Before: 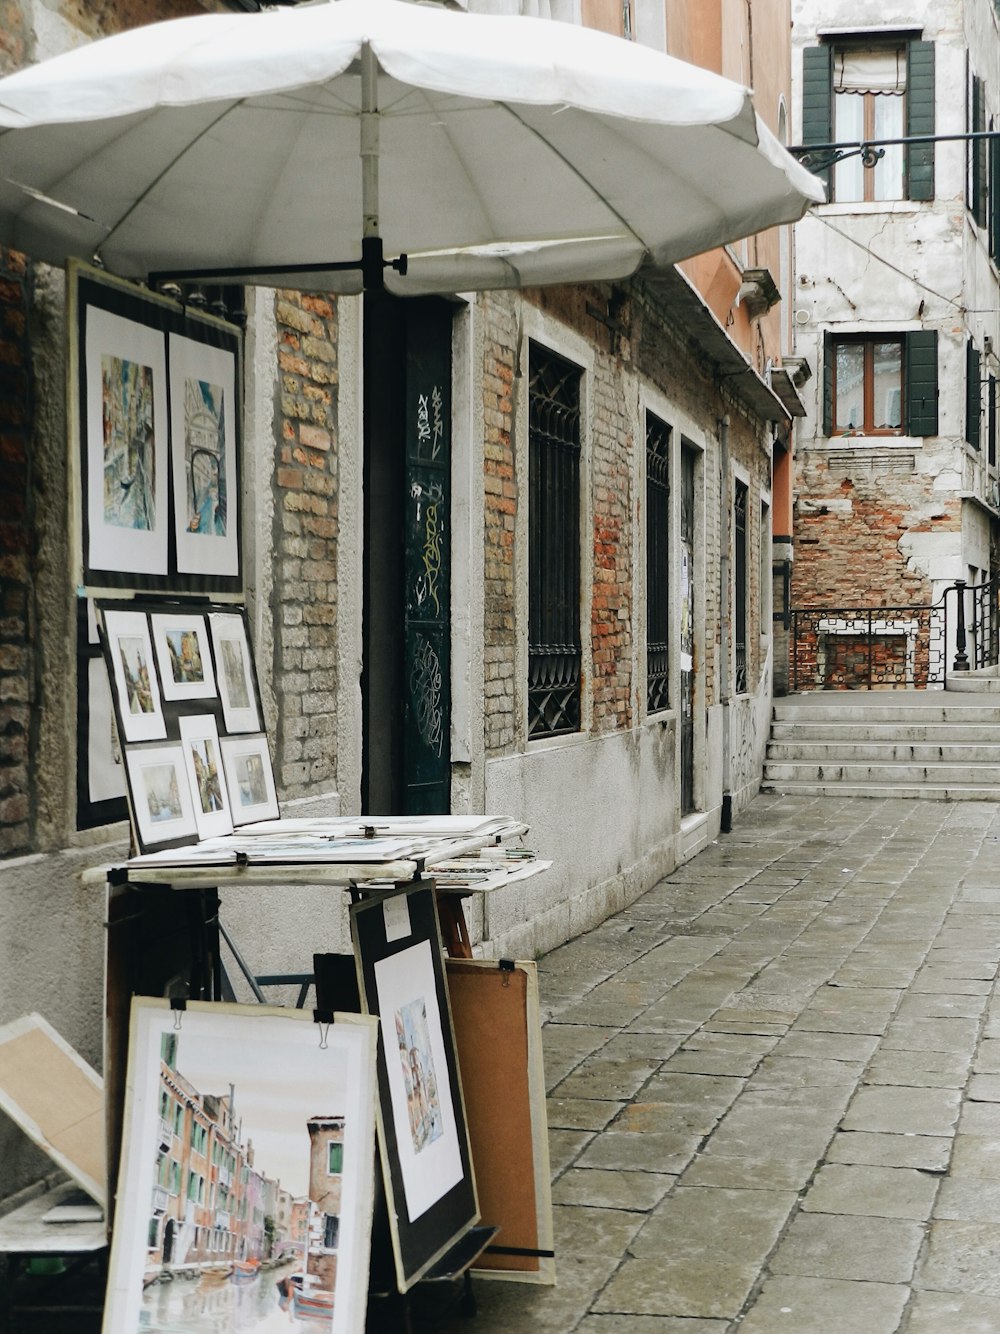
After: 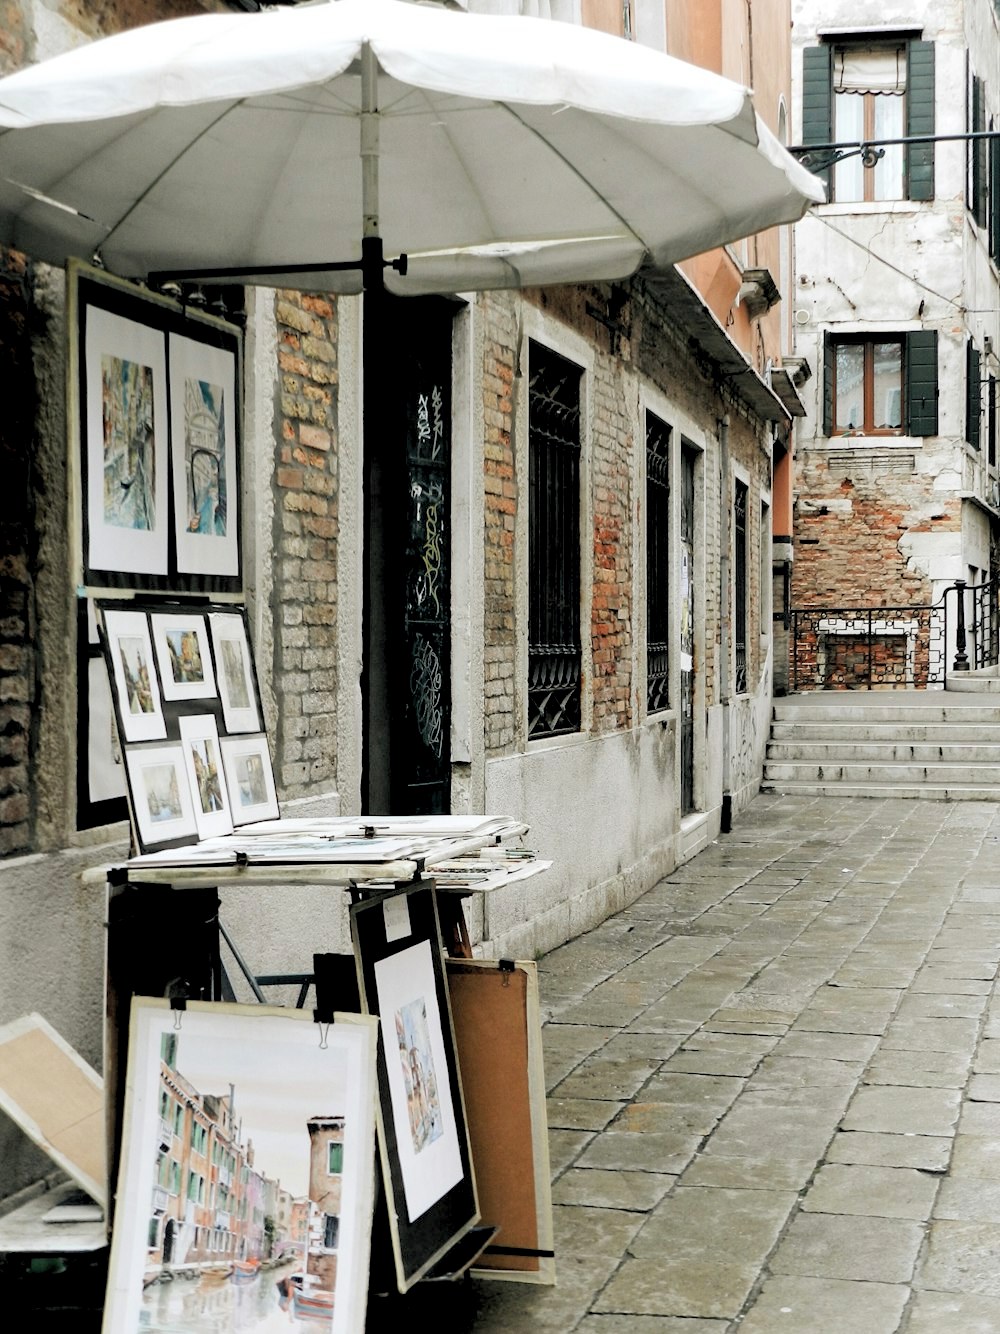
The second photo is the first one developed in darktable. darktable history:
tone equalizer: on, module defaults
rgb levels: levels [[0.013, 0.434, 0.89], [0, 0.5, 1], [0, 0.5, 1]]
